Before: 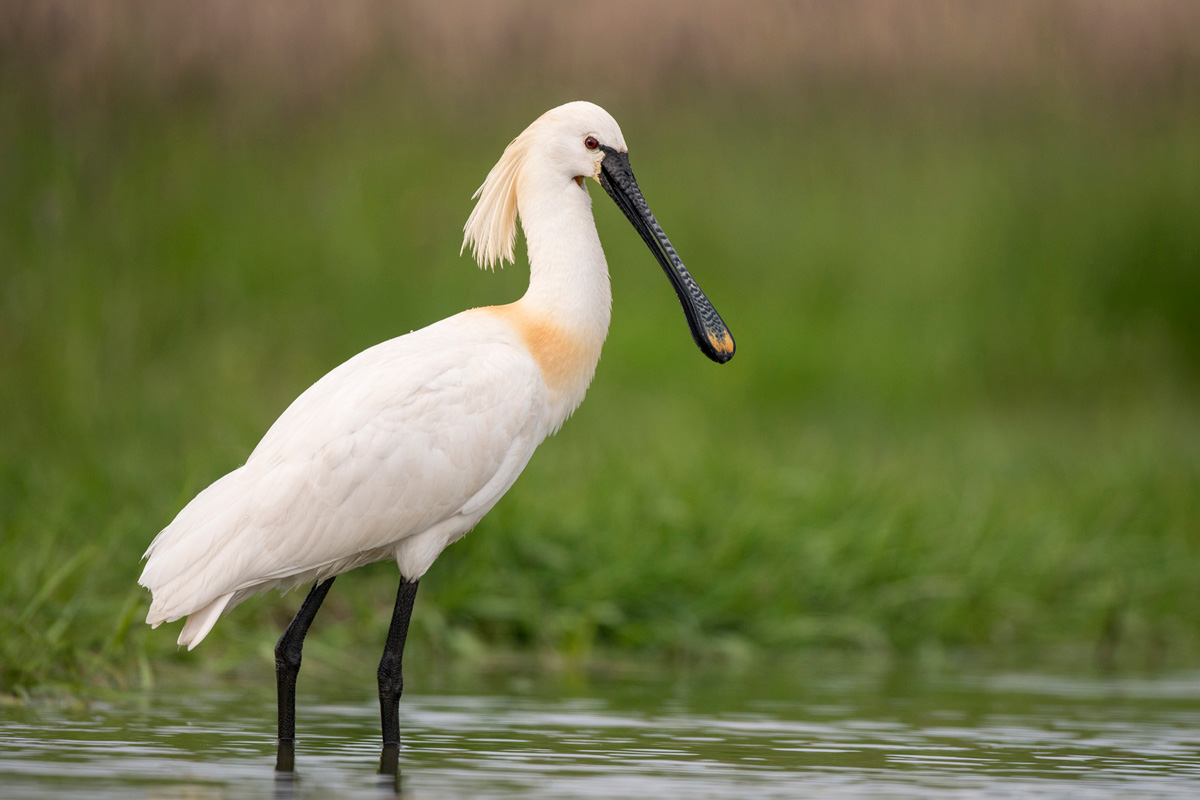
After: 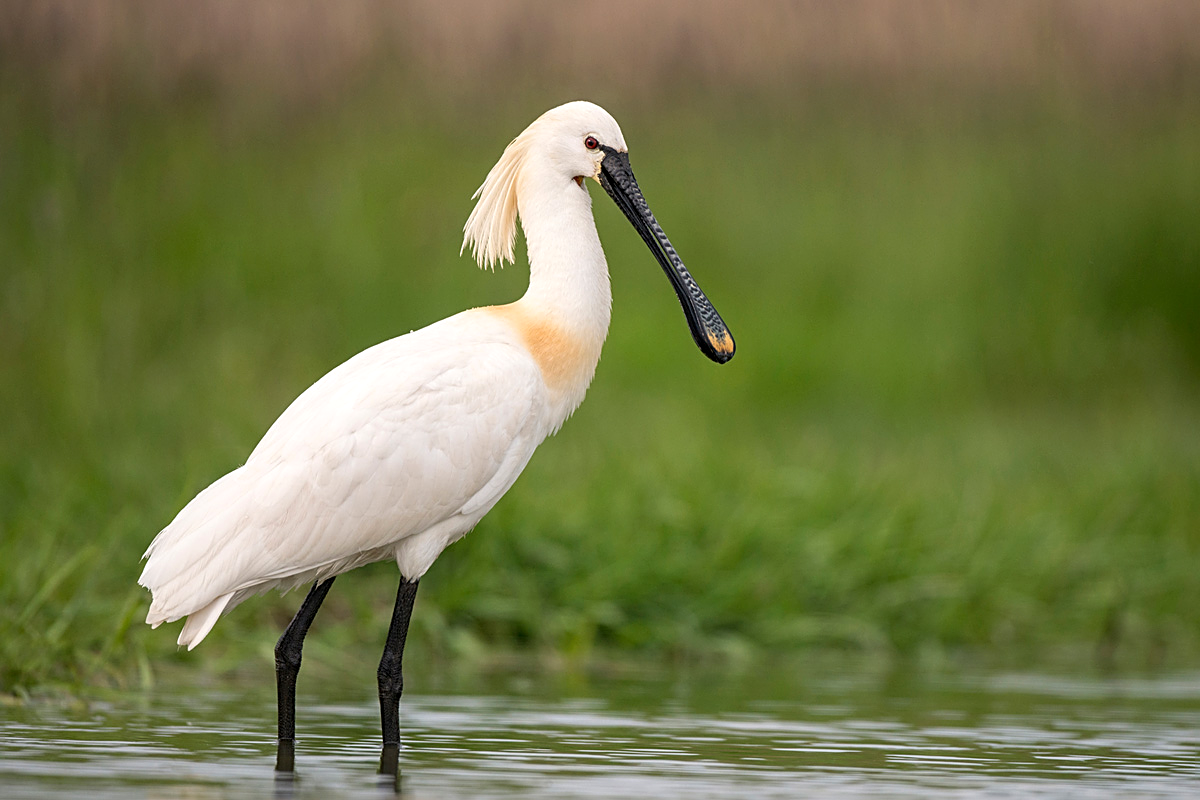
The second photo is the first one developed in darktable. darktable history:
sharpen: on, module defaults
exposure: exposure 0.131 EV, compensate highlight preservation false
